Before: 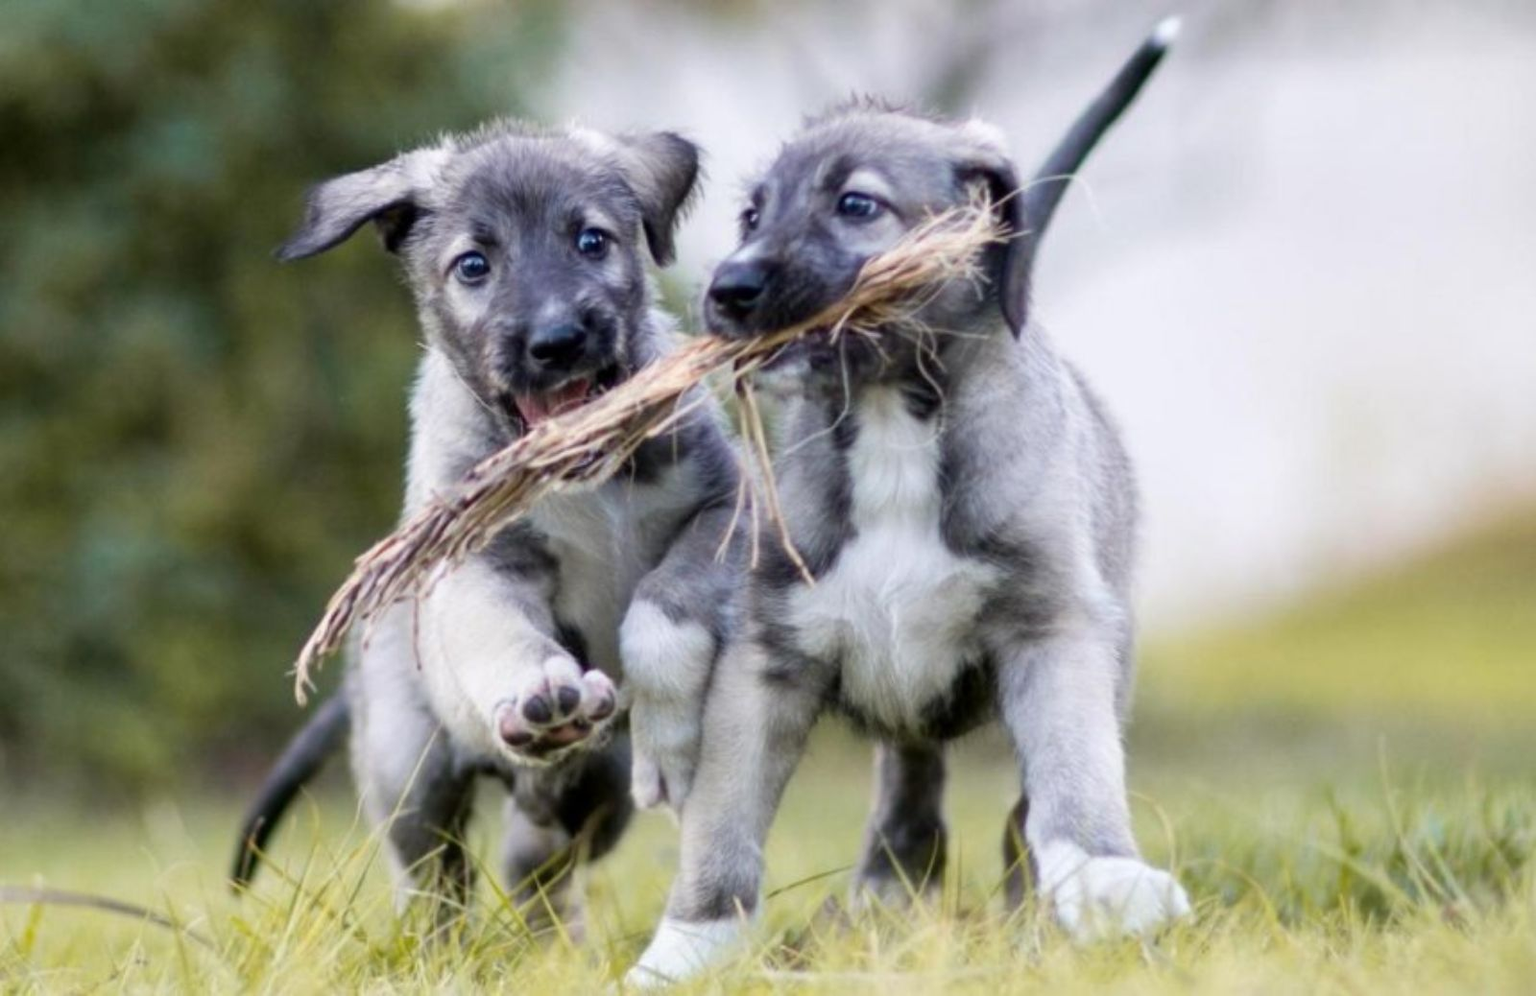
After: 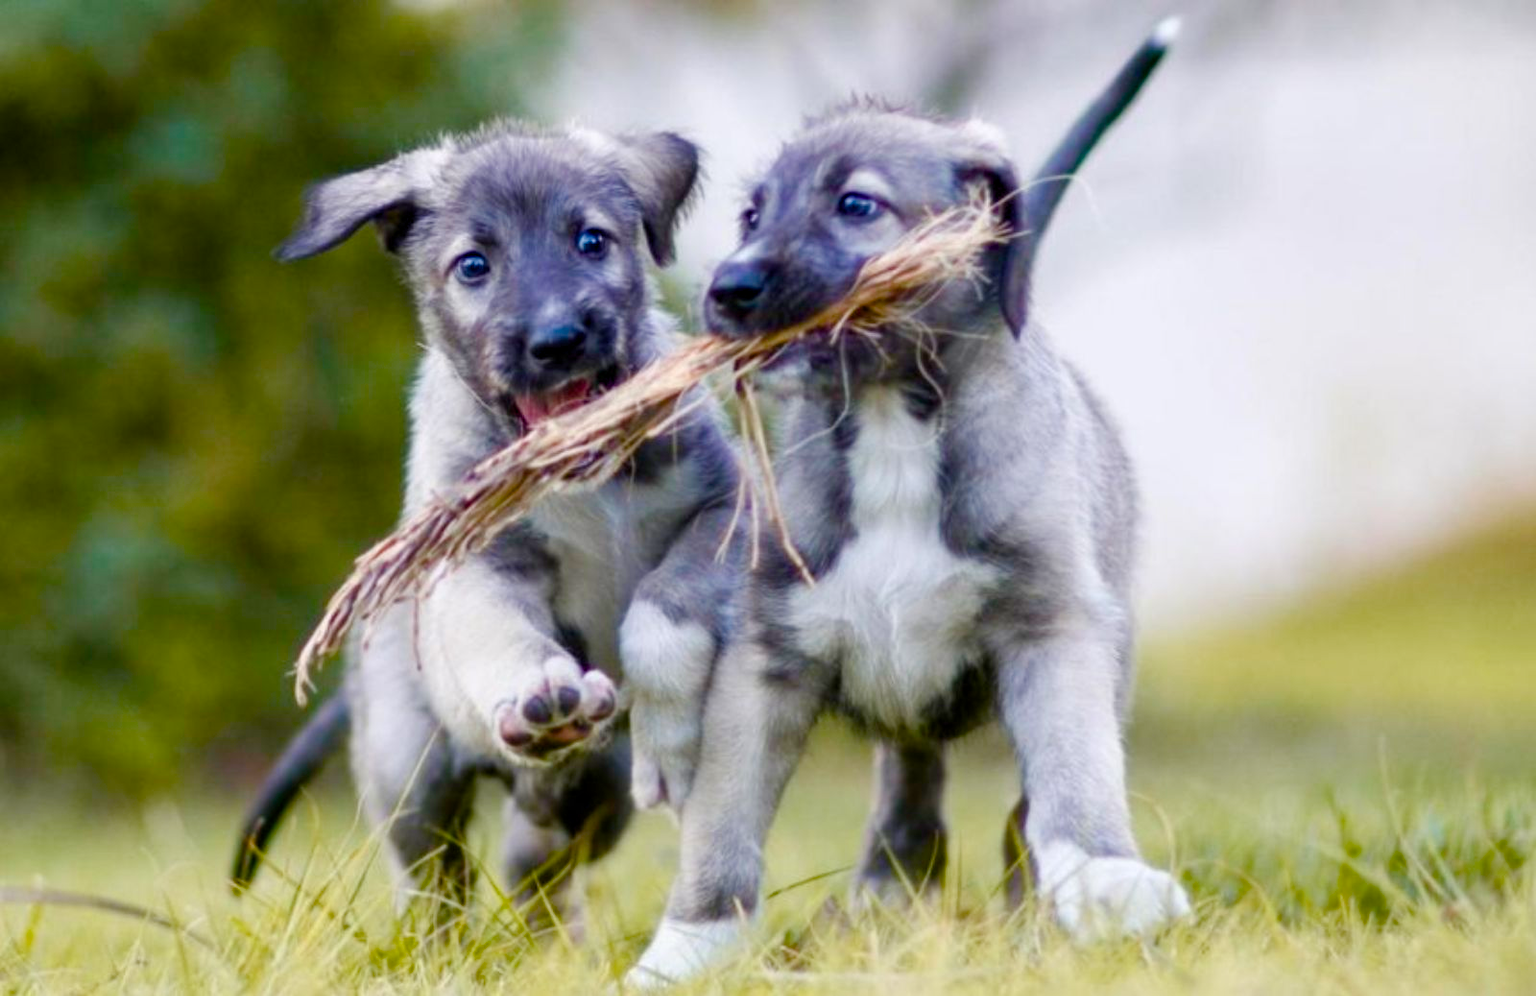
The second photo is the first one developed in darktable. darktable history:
color balance rgb: perceptual saturation grading › global saturation 24.584%, perceptual saturation grading › highlights -51.071%, perceptual saturation grading › mid-tones 19.807%, perceptual saturation grading › shadows 60.78%, global vibrance 39.928%
